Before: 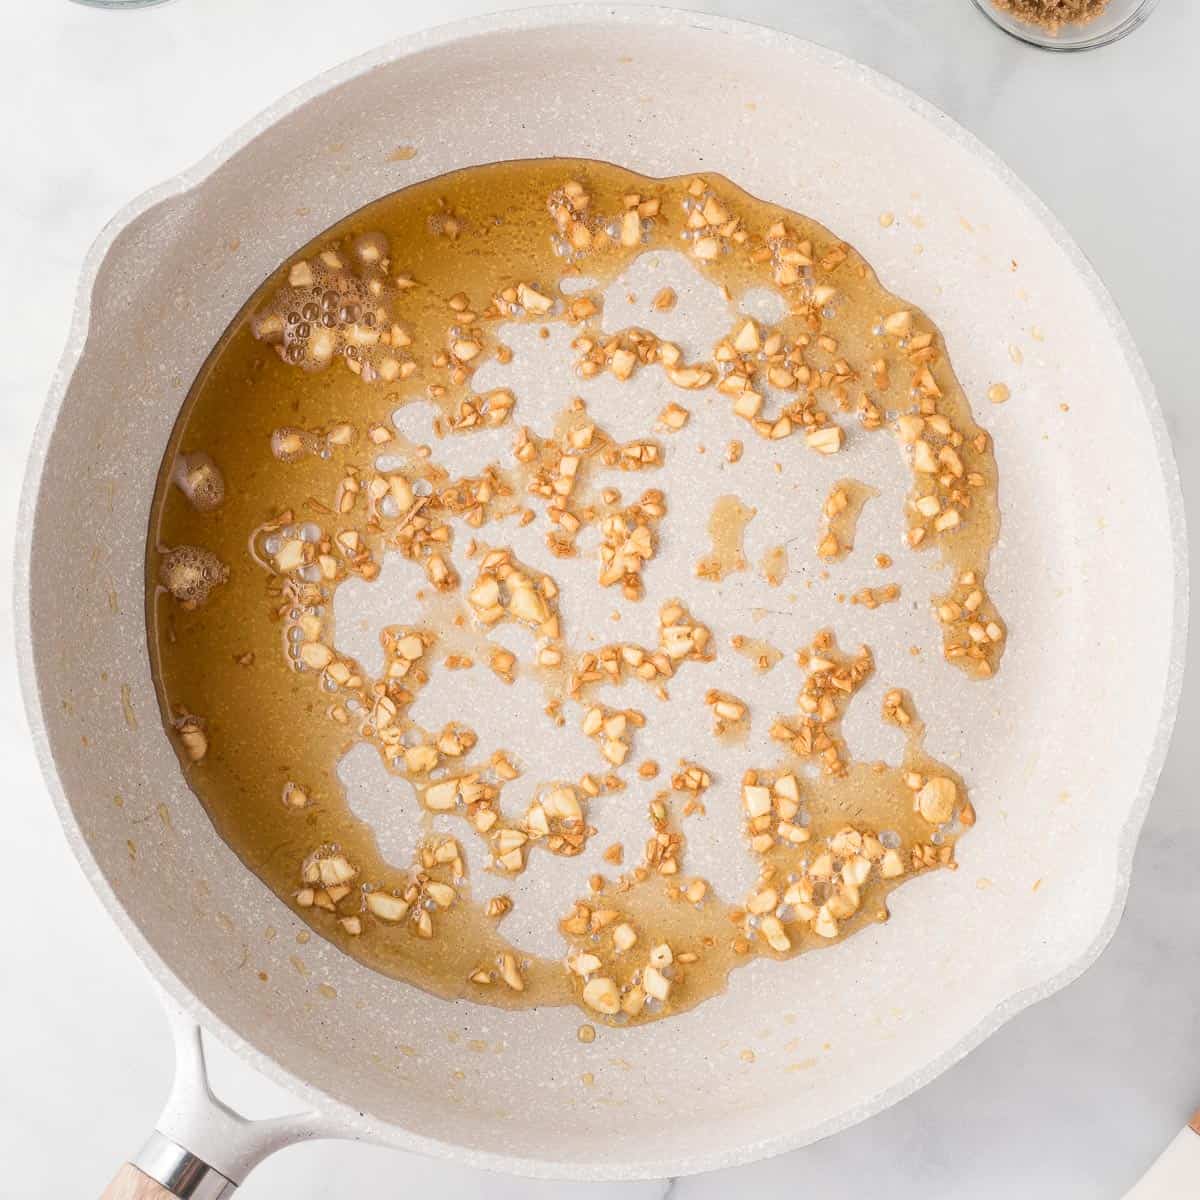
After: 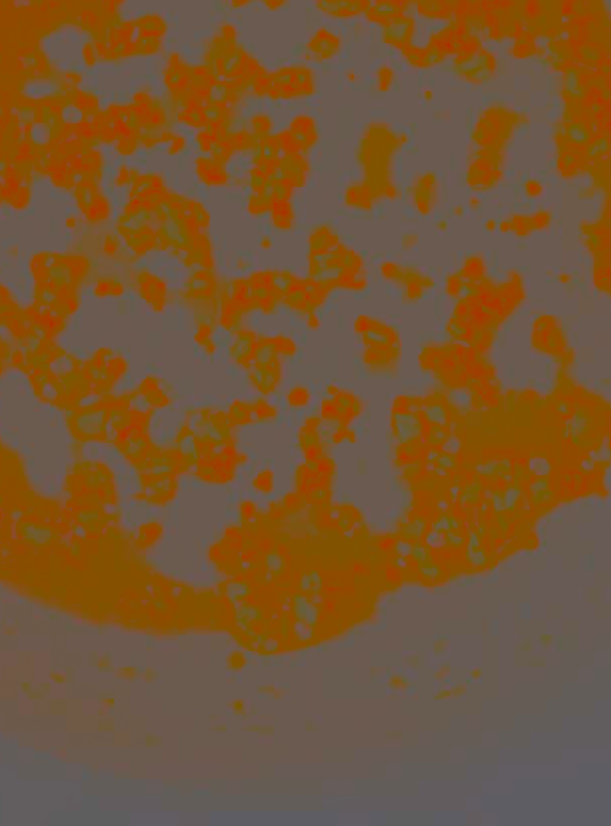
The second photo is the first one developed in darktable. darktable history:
exposure: black level correction -0.036, exposure -0.497 EV, compensate highlight preservation false
base curve: preserve colors none
crop and rotate: left 29.237%, top 31.152%, right 19.807%
sharpen: radius 1.967
contrast brightness saturation: contrast -0.99, brightness -0.17, saturation 0.75
